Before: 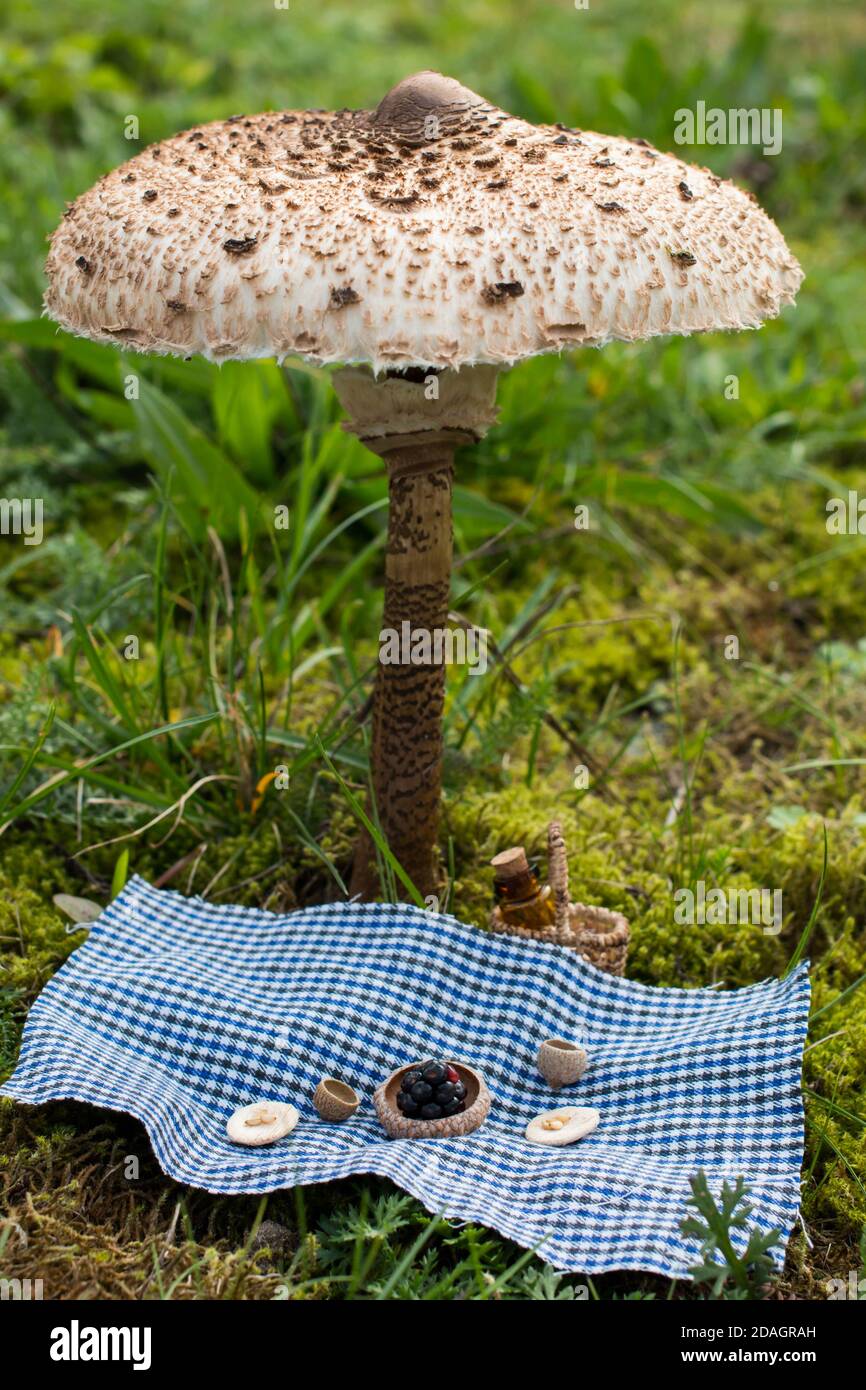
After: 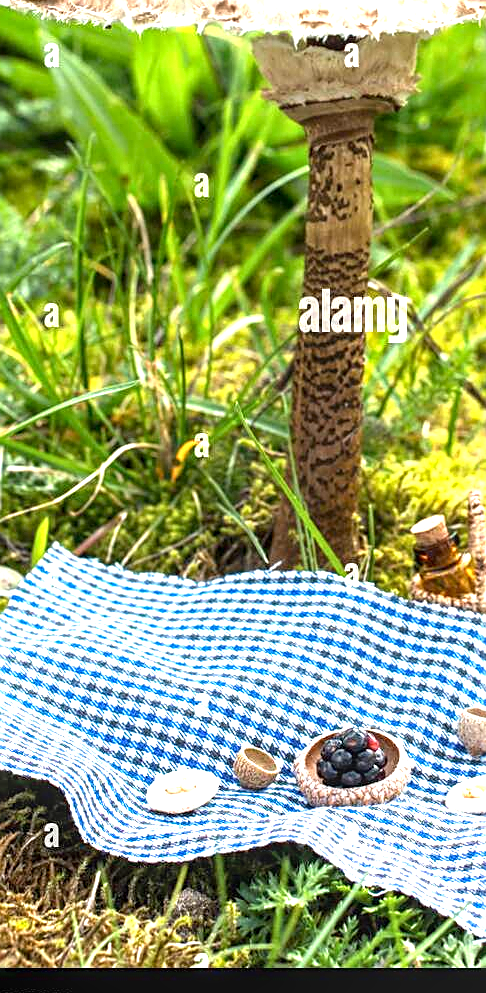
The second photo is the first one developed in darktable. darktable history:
local contrast: on, module defaults
exposure: black level correction 0.001, exposure 1.734 EV, compensate highlight preservation false
sharpen: on, module defaults
crop: left 9.242%, top 23.932%, right 34.54%, bottom 4.619%
